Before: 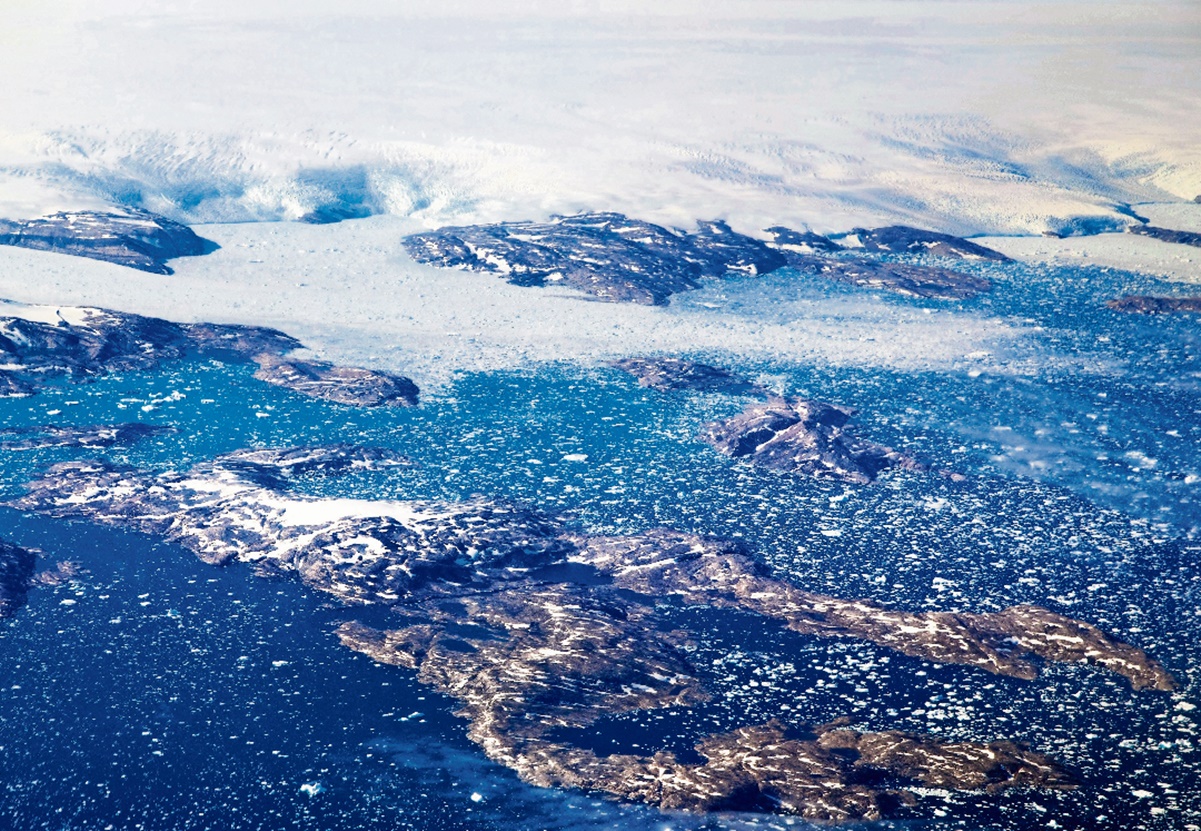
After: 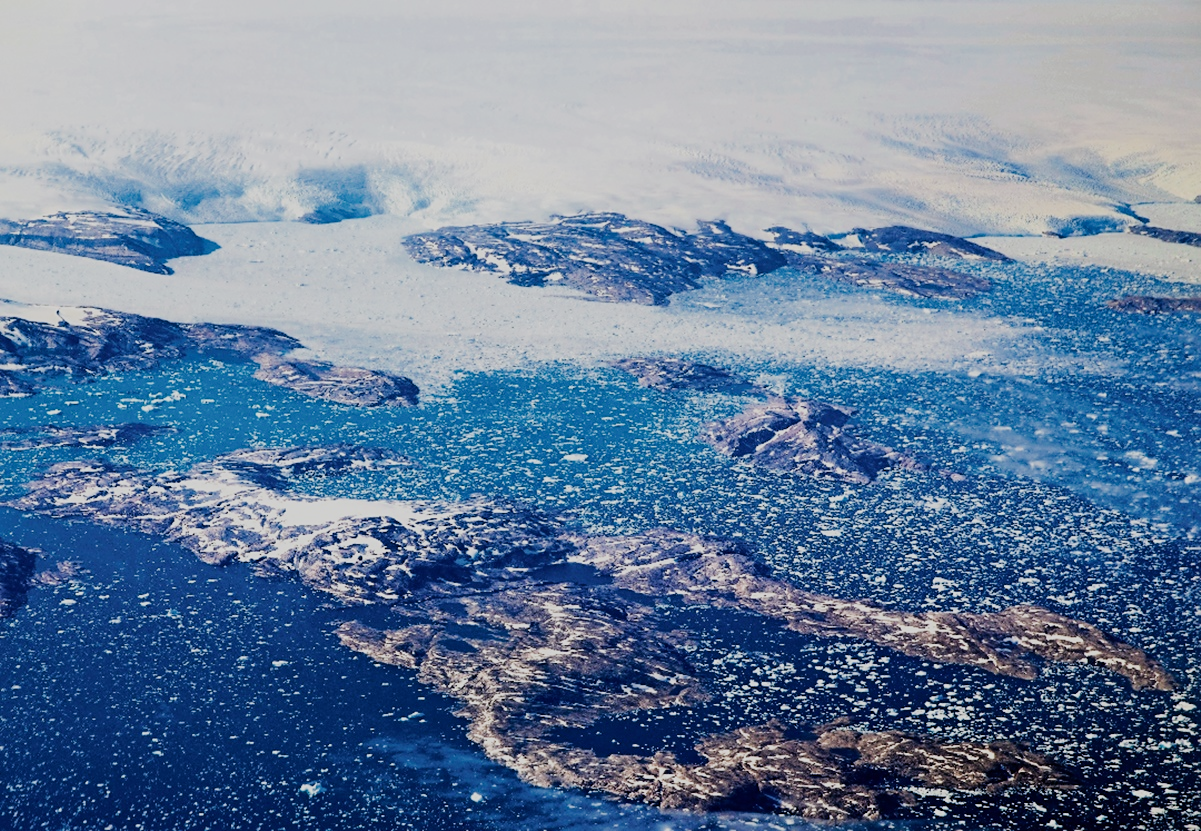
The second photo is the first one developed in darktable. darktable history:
filmic rgb: black relative exposure -8.54 EV, white relative exposure 5.52 EV, hardness 3.39, contrast 1.016
sharpen: amount 0.2
